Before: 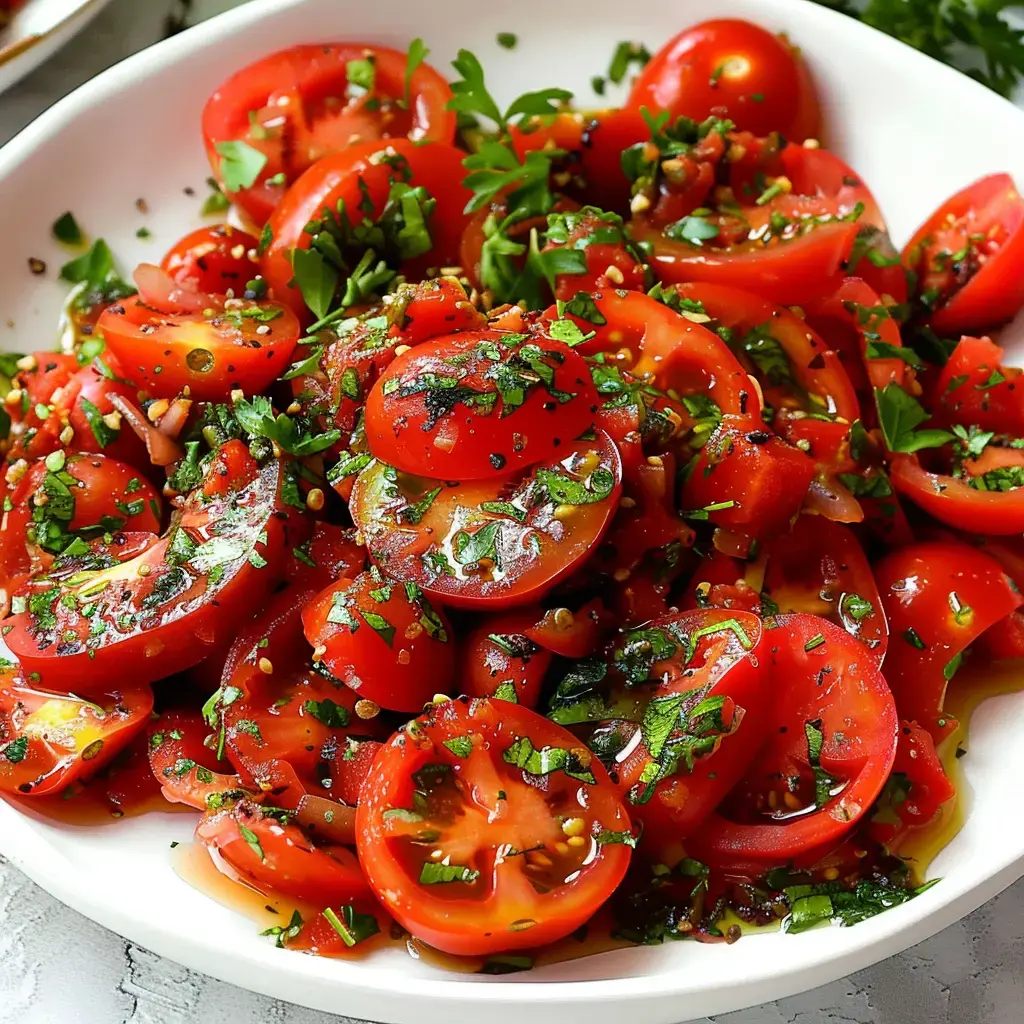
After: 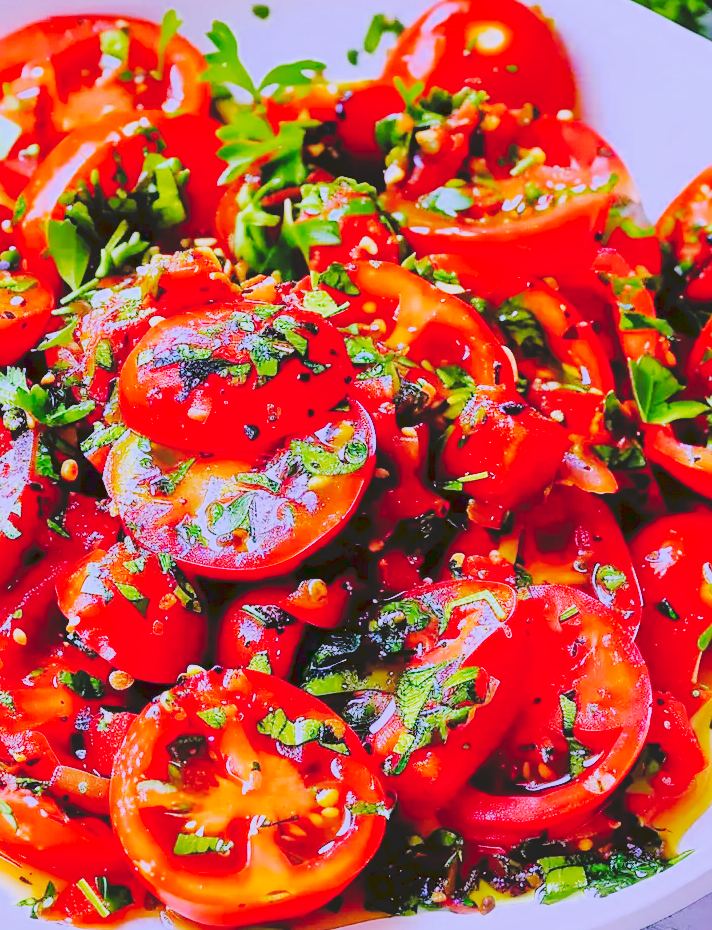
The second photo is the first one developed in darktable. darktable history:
exposure: exposure 0.485 EV, compensate highlight preservation false
crop and rotate: left 24.034%, top 2.838%, right 6.406%, bottom 6.299%
white balance: red 0.98, blue 1.61
tone equalizer: -7 EV 0.15 EV, -6 EV 0.6 EV, -5 EV 1.15 EV, -4 EV 1.33 EV, -3 EV 1.15 EV, -2 EV 0.6 EV, -1 EV 0.15 EV, mask exposure compensation -0.5 EV
shadows and highlights: radius 125.46, shadows 30.51, highlights -30.51, low approximation 0.01, soften with gaussian
filmic rgb: black relative exposure -7.15 EV, white relative exposure 5.36 EV, hardness 3.02, color science v6 (2022)
tone curve: curves: ch0 [(0, 0) (0.003, 0.13) (0.011, 0.13) (0.025, 0.134) (0.044, 0.136) (0.069, 0.139) (0.1, 0.144) (0.136, 0.151) (0.177, 0.171) (0.224, 0.2) (0.277, 0.247) (0.335, 0.318) (0.399, 0.412) (0.468, 0.536) (0.543, 0.659) (0.623, 0.746) (0.709, 0.812) (0.801, 0.871) (0.898, 0.915) (1, 1)], preserve colors none
haze removal: compatibility mode true, adaptive false
